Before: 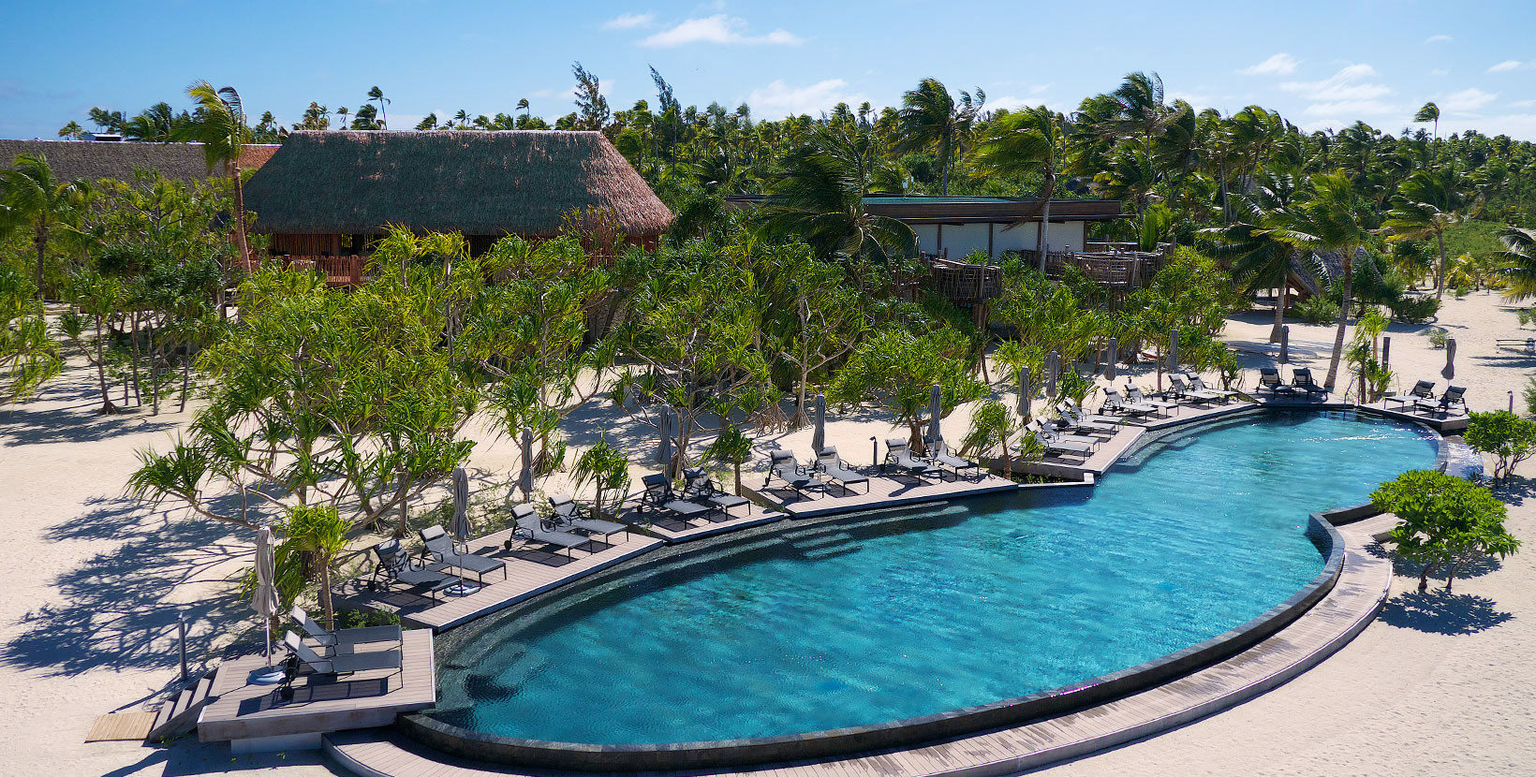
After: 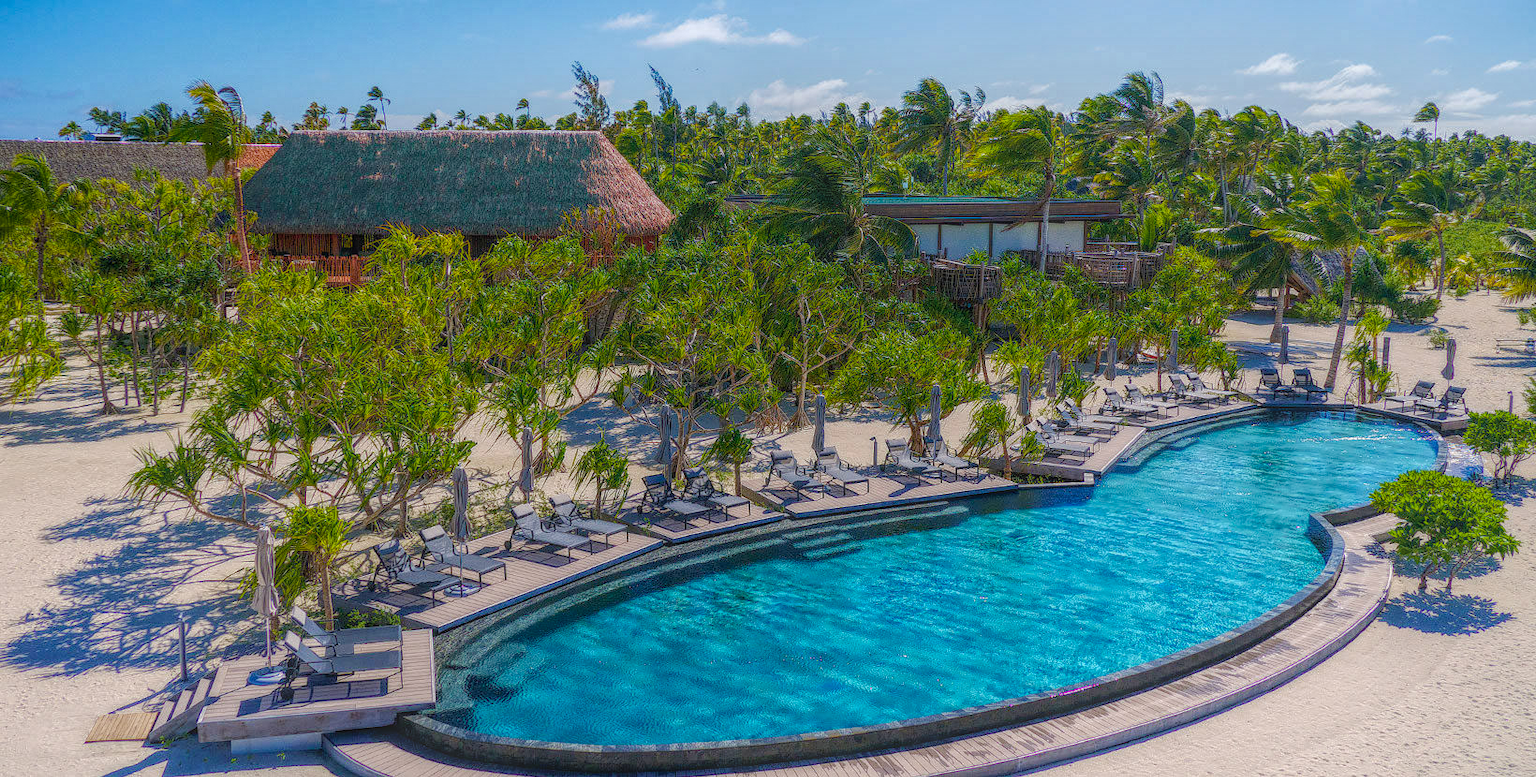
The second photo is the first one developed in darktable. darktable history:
color balance rgb: perceptual saturation grading › global saturation 35%, perceptual saturation grading › highlights -30%, perceptual saturation grading › shadows 35%, perceptual brilliance grading › global brilliance 3%, perceptual brilliance grading › highlights -3%, perceptual brilliance grading › shadows 3%
local contrast: highlights 20%, shadows 30%, detail 200%, midtone range 0.2
